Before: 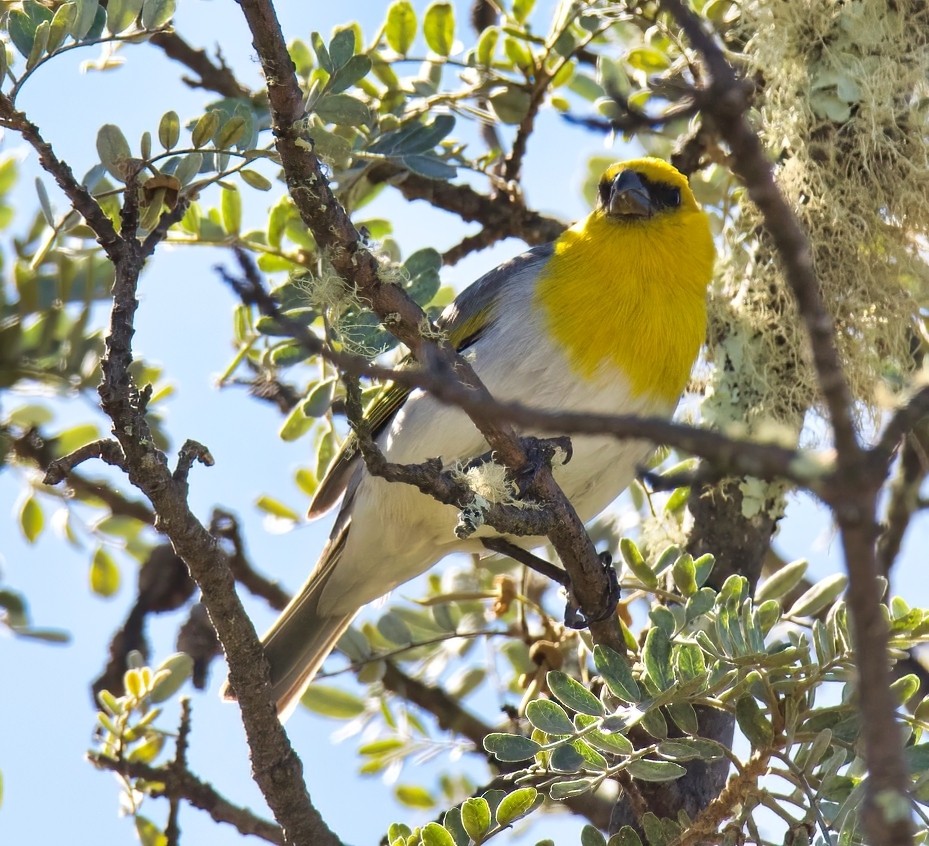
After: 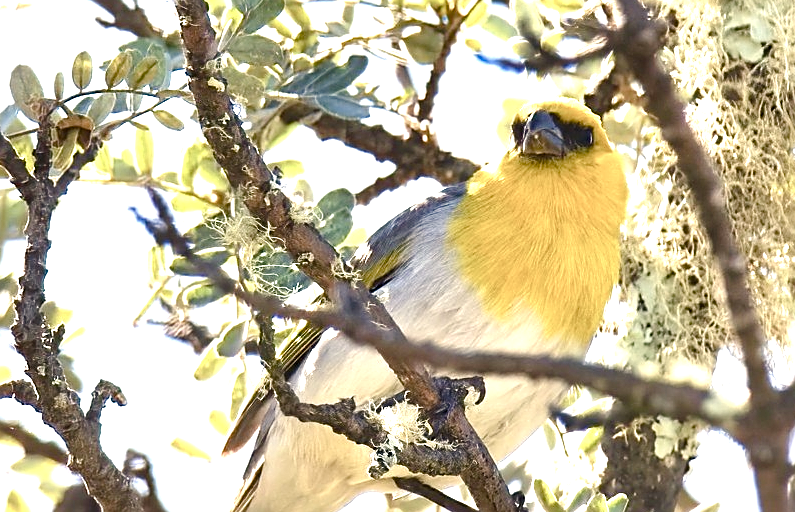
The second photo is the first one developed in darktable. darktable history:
crop and rotate: left 9.37%, top 7.105%, right 5.021%, bottom 32.303%
sharpen: on, module defaults
color balance rgb: highlights gain › chroma 3.005%, highlights gain › hue 72.2°, perceptual saturation grading › global saturation 20%, perceptual saturation grading › highlights -50.392%, perceptual saturation grading › shadows 30.038%
exposure: exposure 0.994 EV, compensate exposure bias true, compensate highlight preservation false
tone equalizer: -8 EV -0.39 EV, -7 EV -0.38 EV, -6 EV -0.358 EV, -5 EV -0.195 EV, -3 EV 0.235 EV, -2 EV 0.316 EV, -1 EV 0.408 EV, +0 EV 0.403 EV, edges refinement/feathering 500, mask exposure compensation -1.57 EV, preserve details no
